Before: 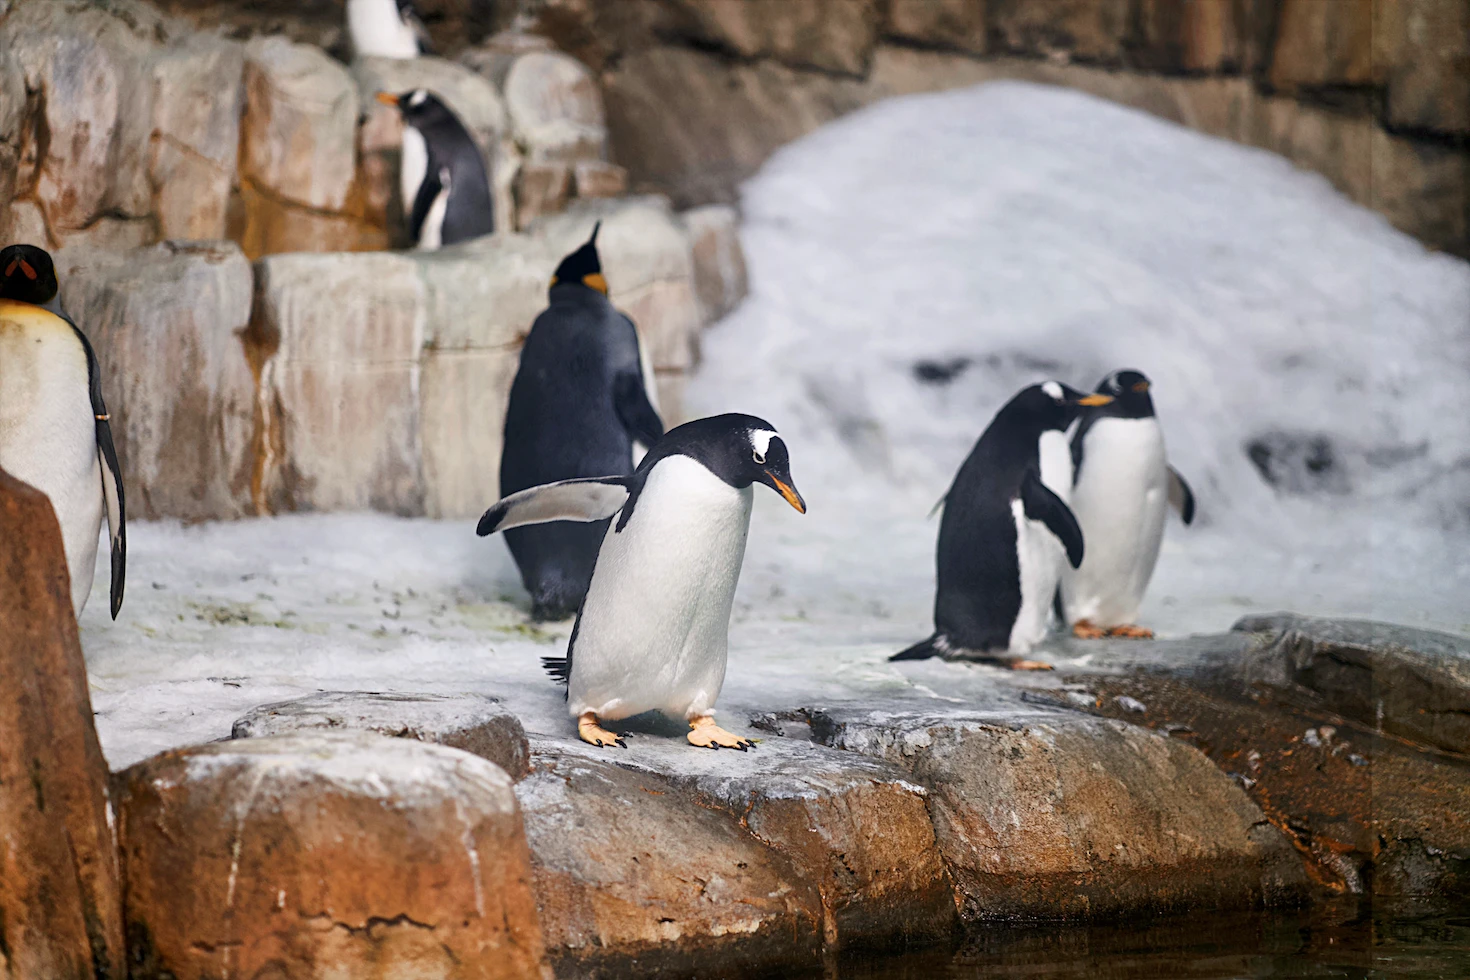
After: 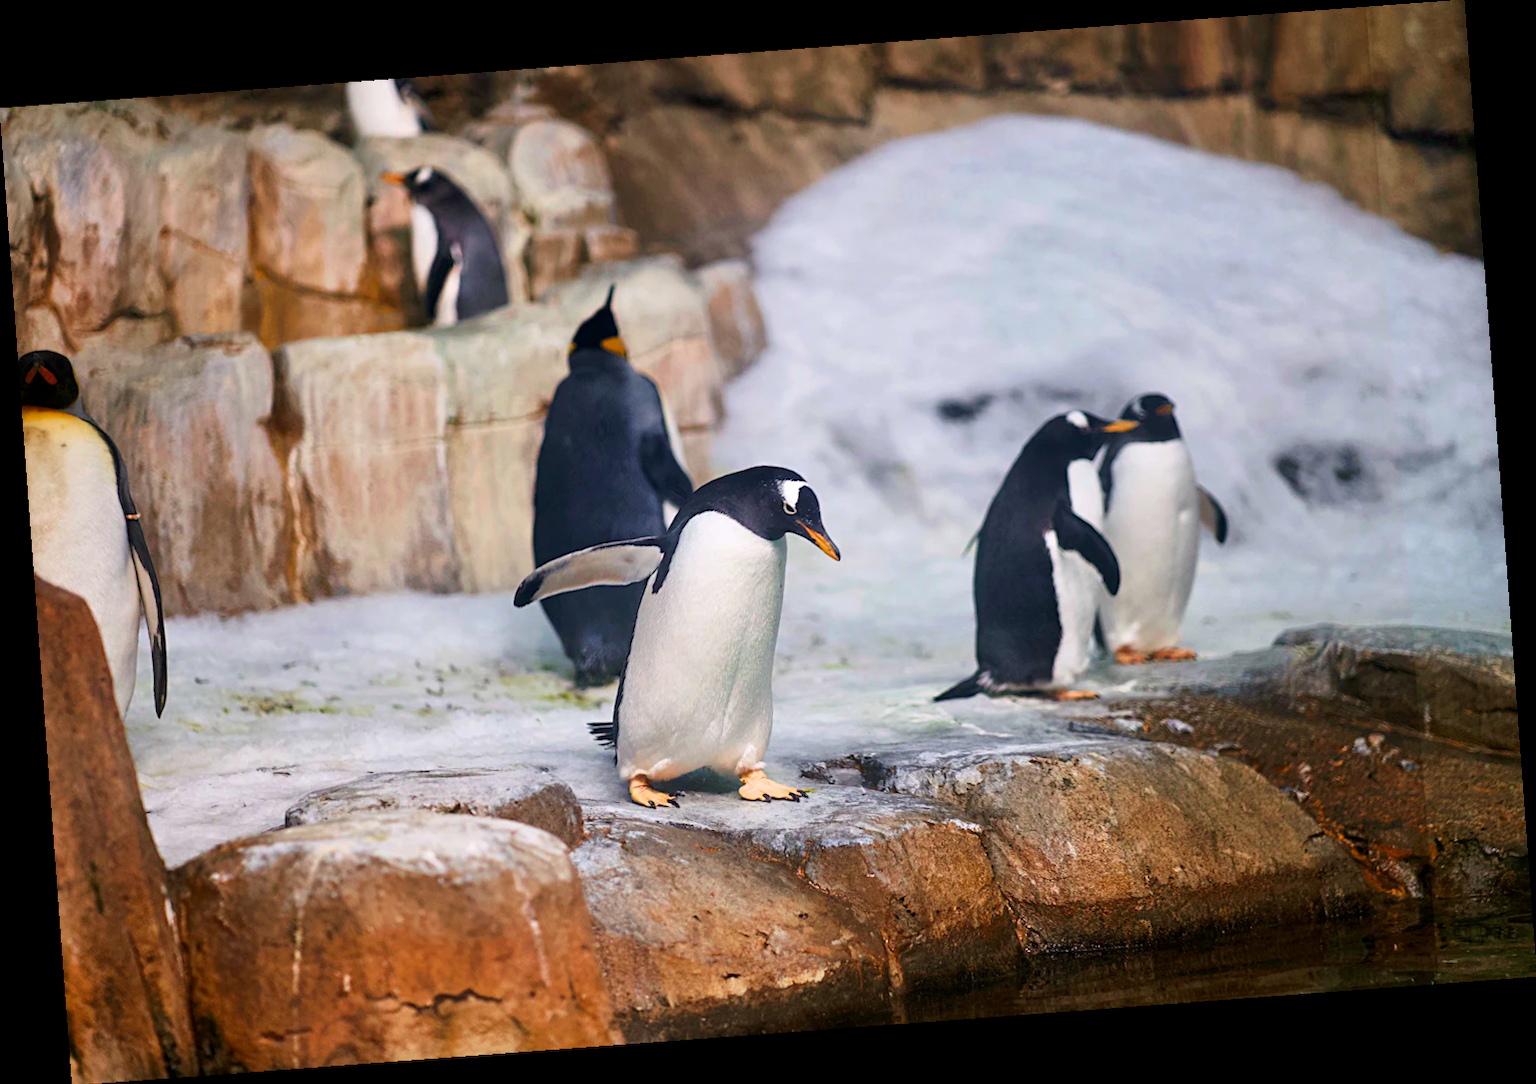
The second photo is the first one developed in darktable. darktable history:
rotate and perspective: rotation -4.25°, automatic cropping off
velvia: strength 45%
